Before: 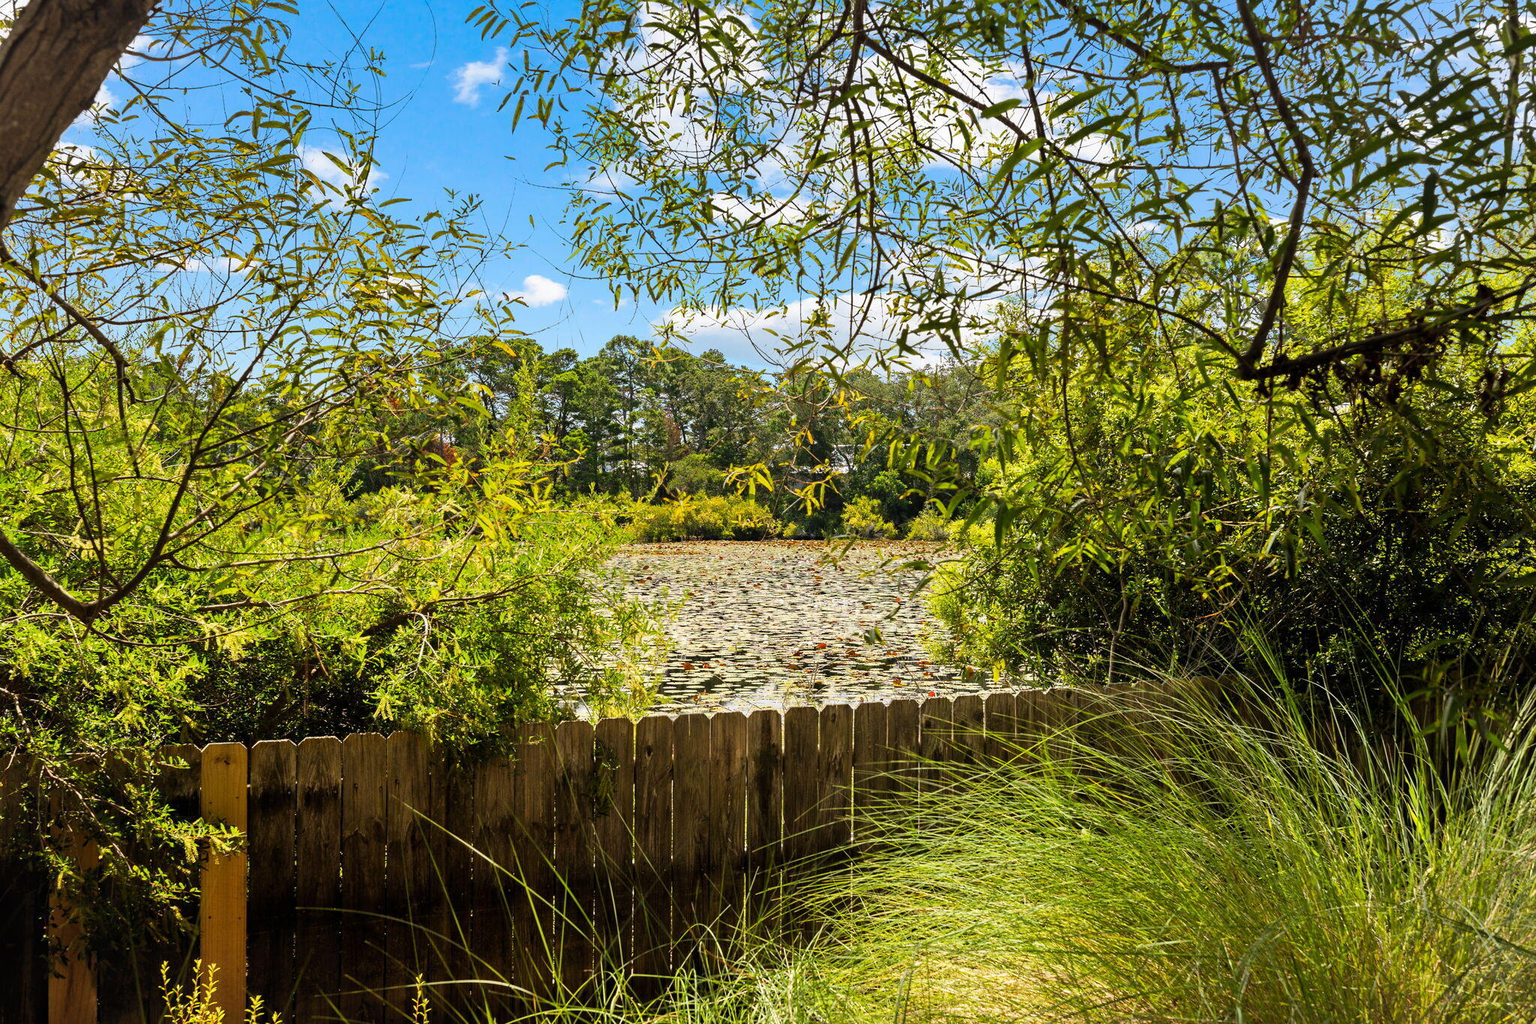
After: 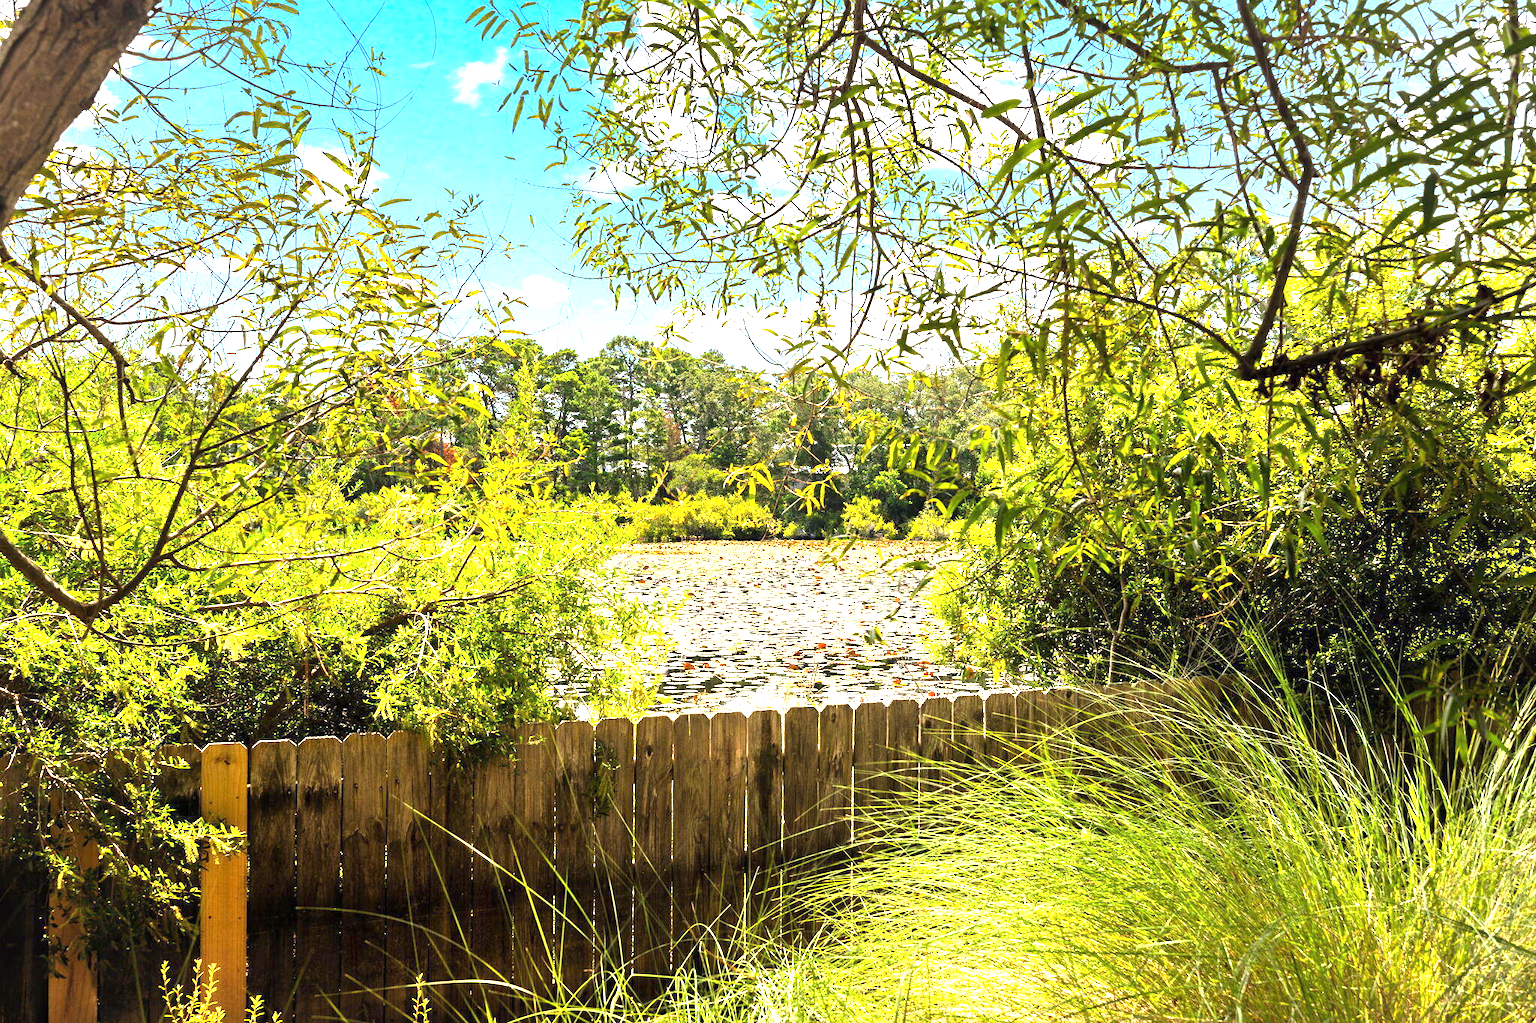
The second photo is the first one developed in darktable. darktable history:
exposure: black level correction 0, exposure 1.486 EV, compensate highlight preservation false
